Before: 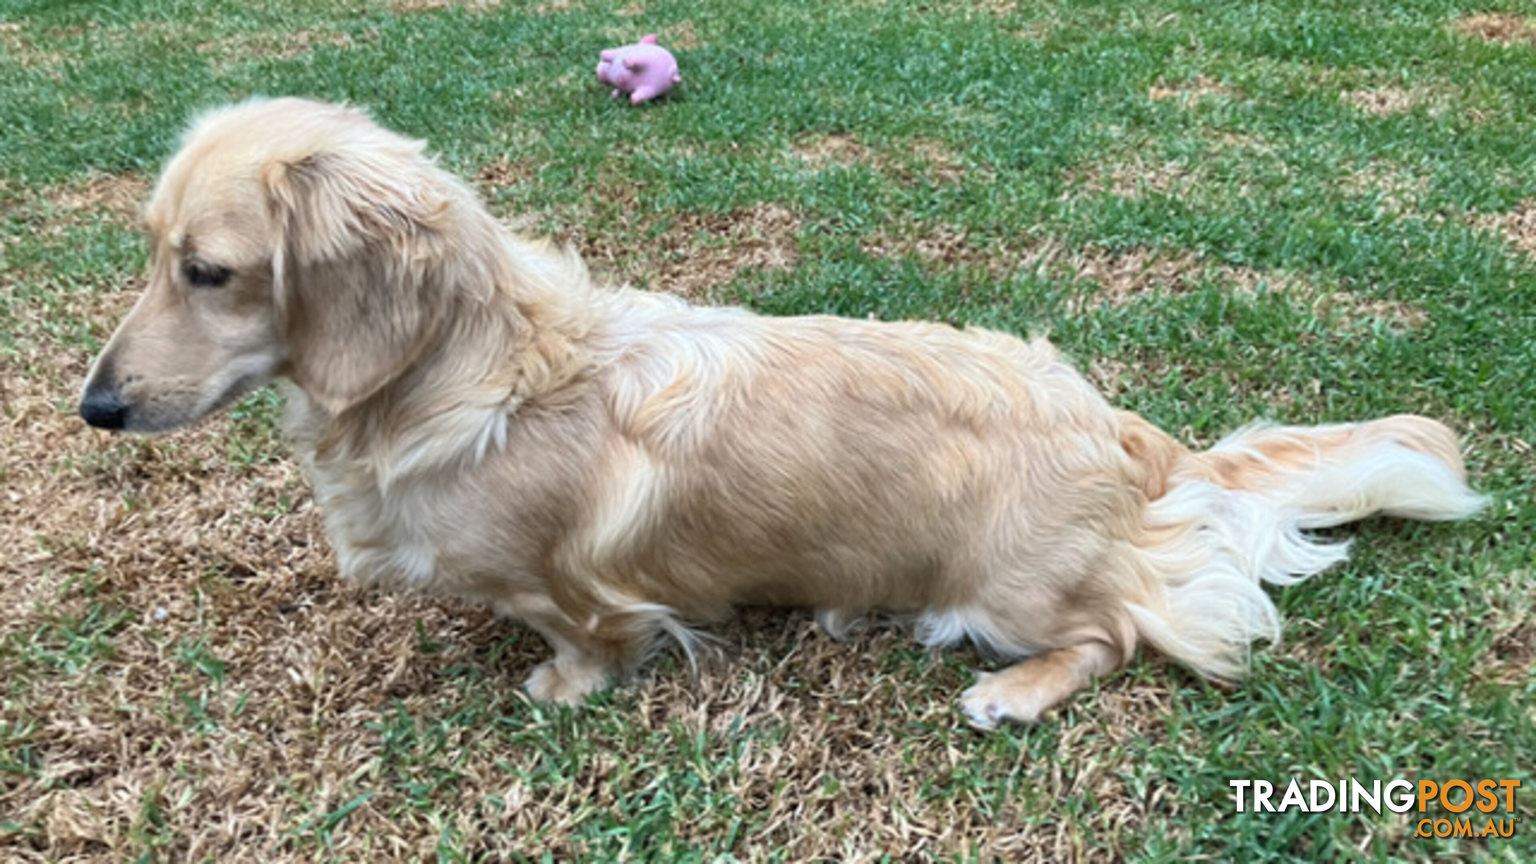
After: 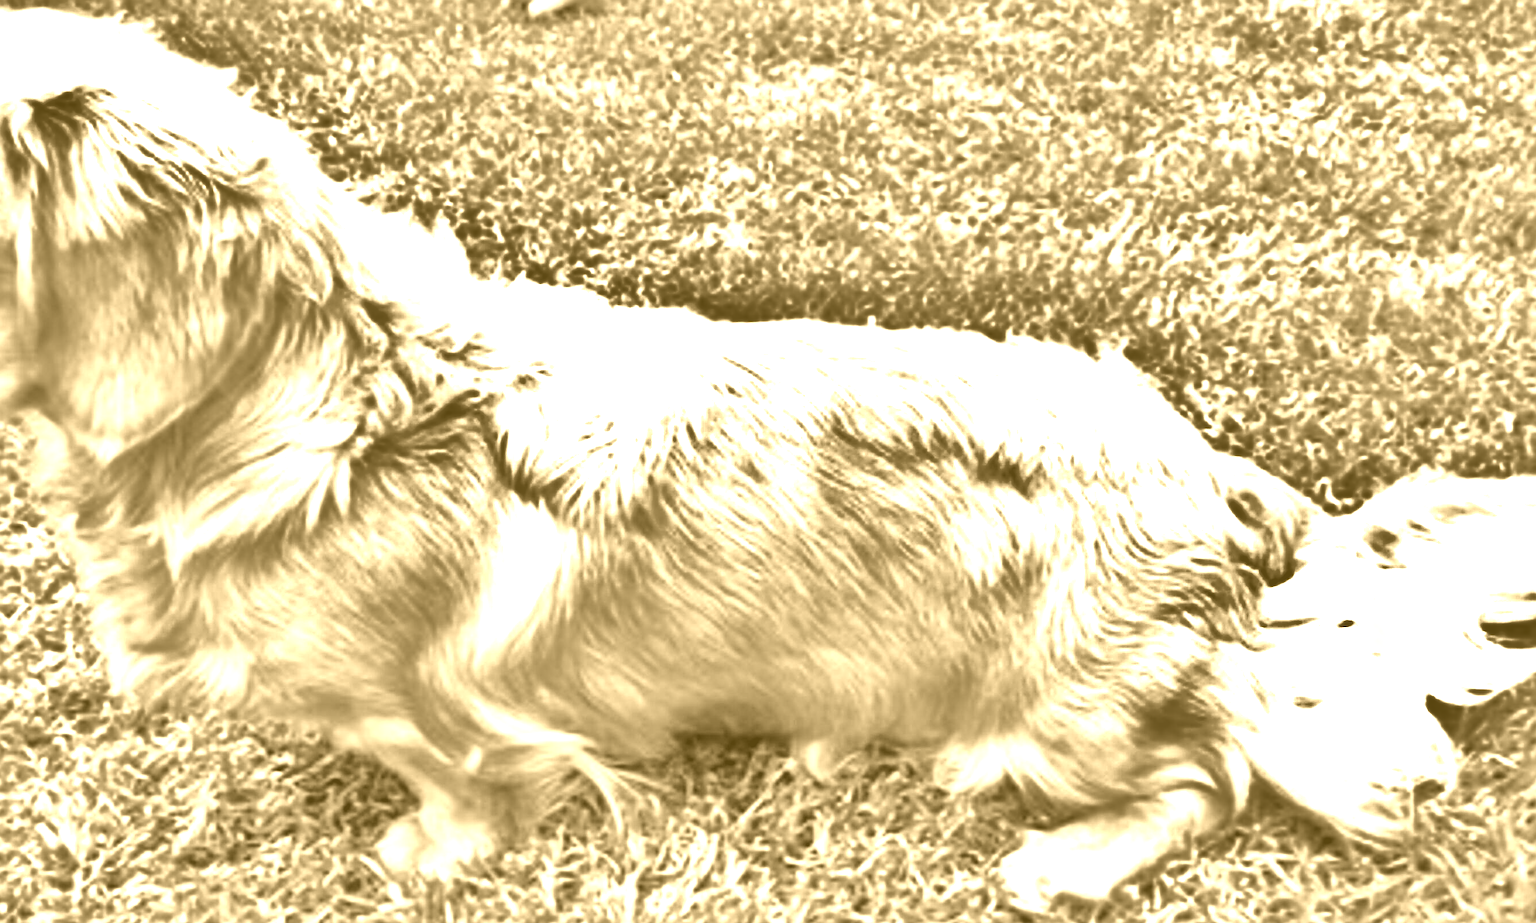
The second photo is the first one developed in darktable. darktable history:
shadows and highlights: shadows 19.13, highlights -83.41, soften with gaussian
sharpen: on, module defaults
crop and rotate: left 17.046%, top 10.659%, right 12.989%, bottom 14.553%
local contrast: mode bilateral grid, contrast 20, coarseness 50, detail 150%, midtone range 0.2
exposure: black level correction 0, exposure 0.7 EV, compensate exposure bias true, compensate highlight preservation false
colorize: hue 36°, source mix 100%
